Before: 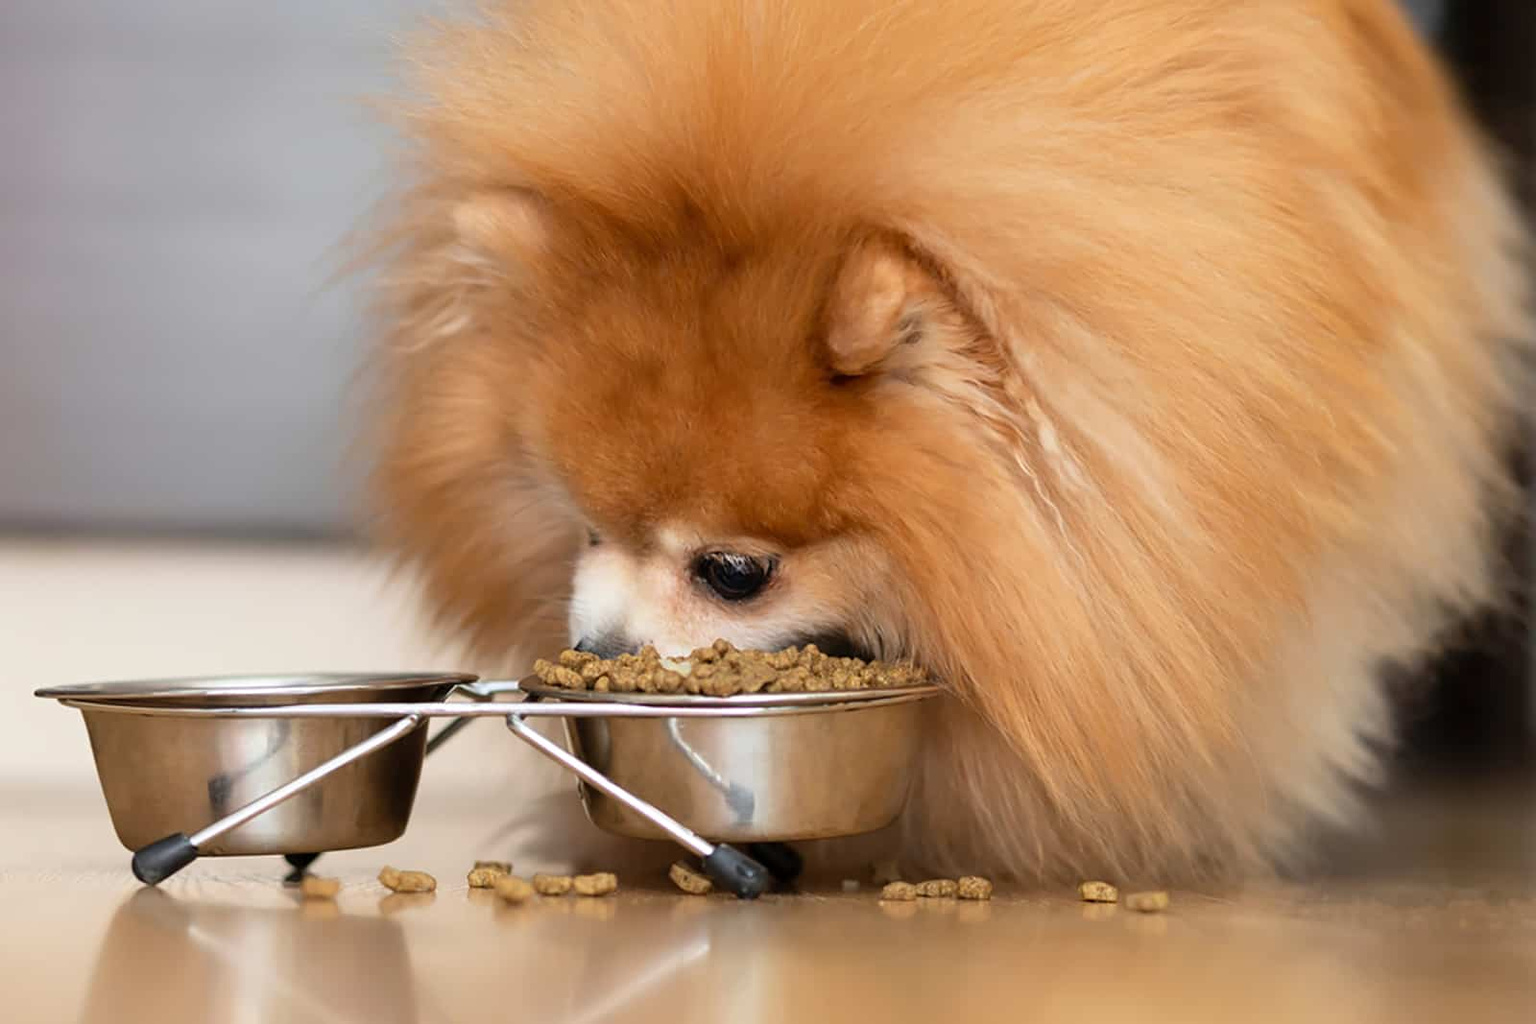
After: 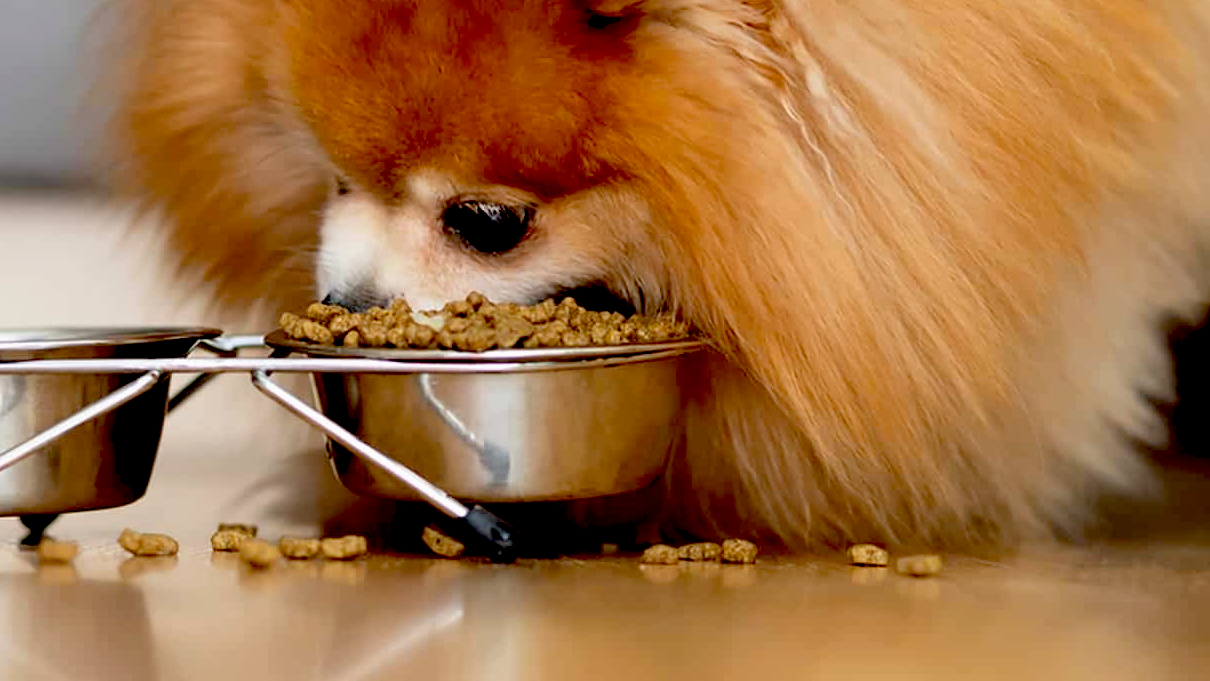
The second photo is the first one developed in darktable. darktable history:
exposure: black level correction 0.056, exposure -0.039 EV, compensate highlight preservation false
crop and rotate: left 17.299%, top 35.115%, right 7.015%, bottom 1.024%
